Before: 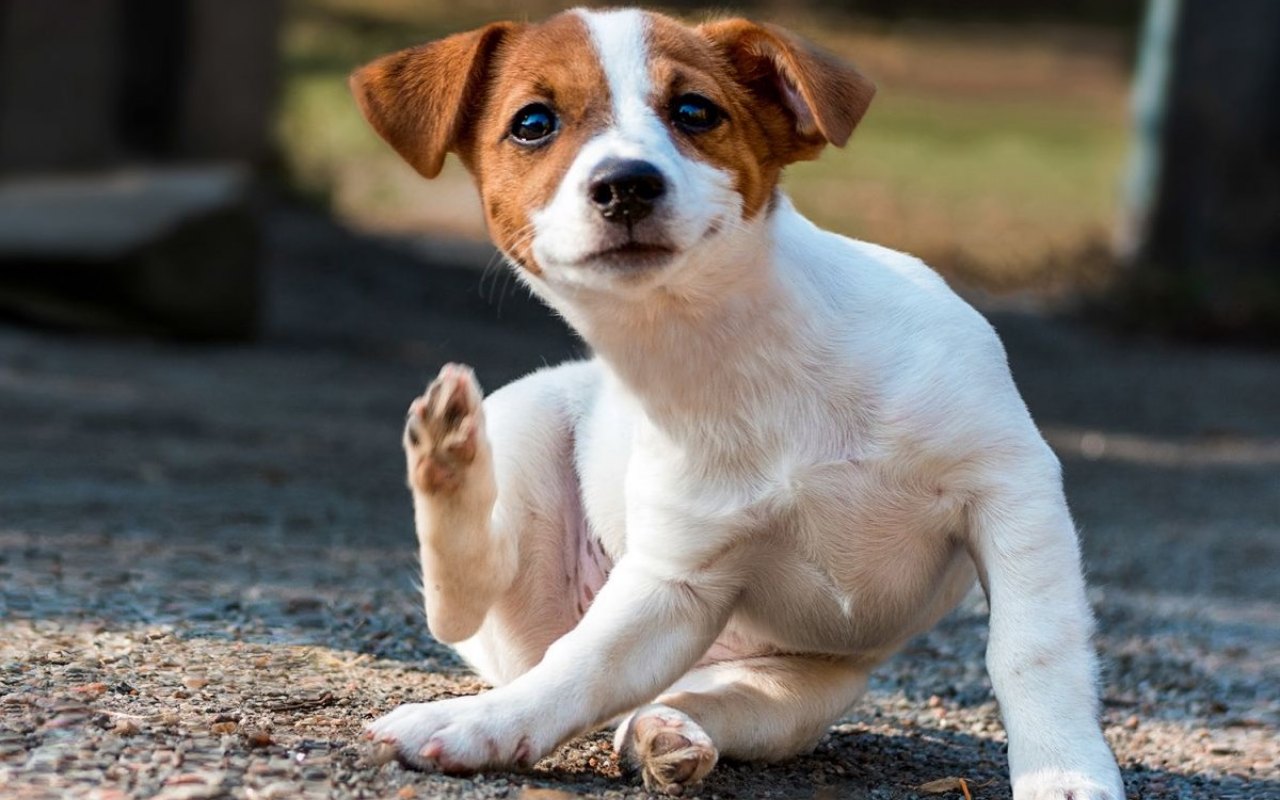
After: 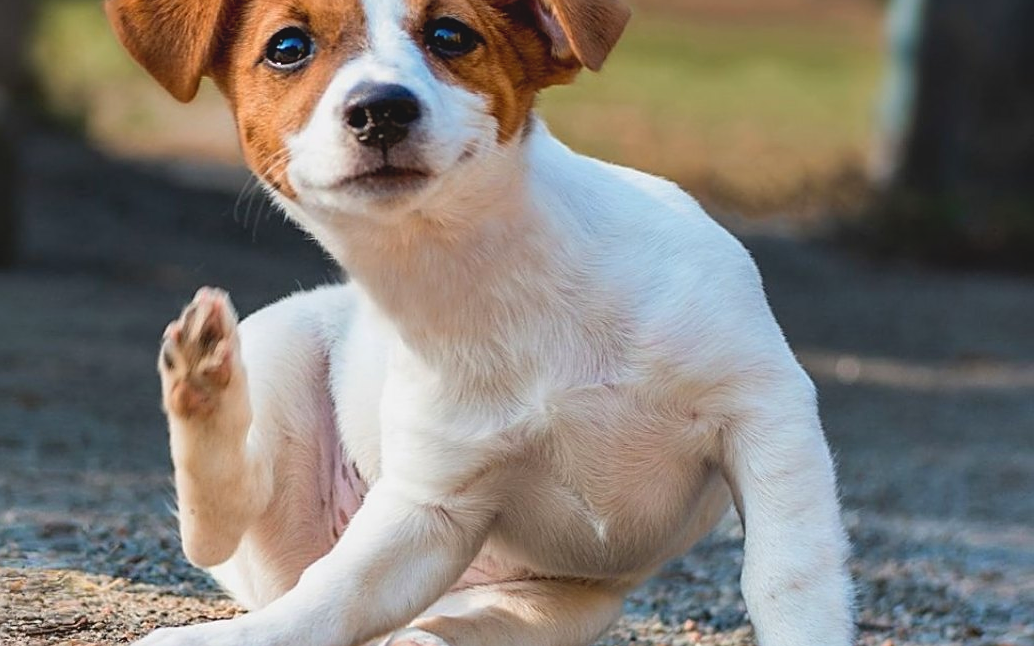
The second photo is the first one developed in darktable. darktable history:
crop: left 19.159%, top 9.58%, bottom 9.58%
sharpen: on, module defaults
contrast brightness saturation: contrast -0.1, brightness 0.05, saturation 0.08
